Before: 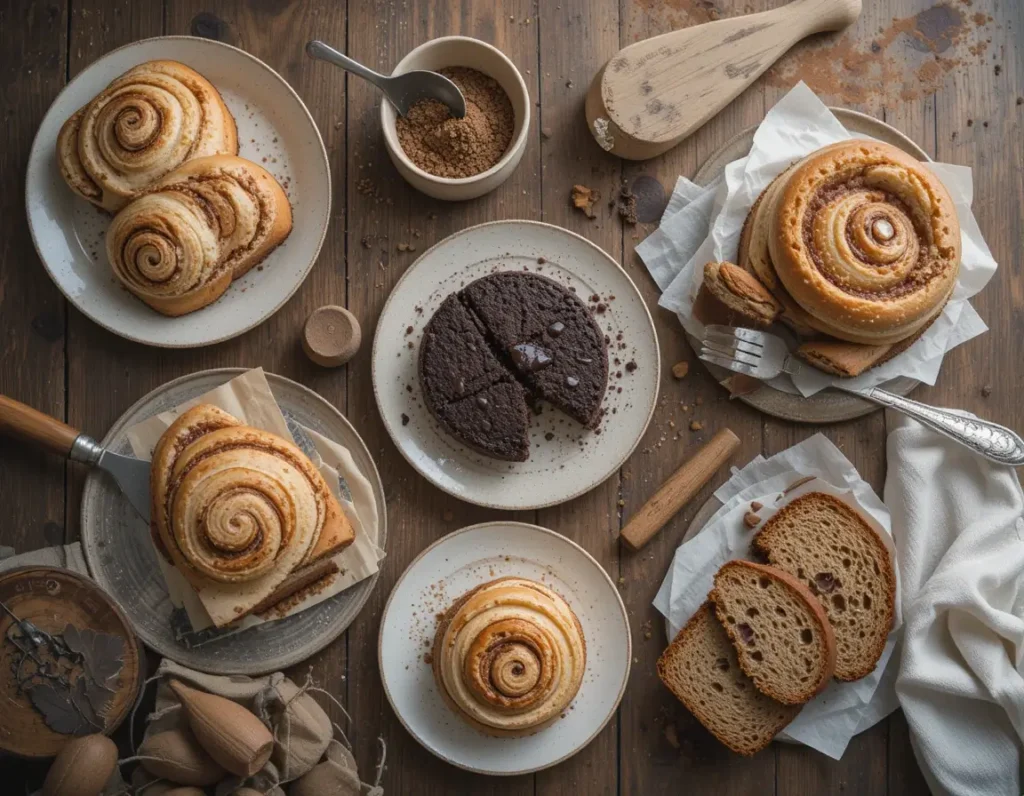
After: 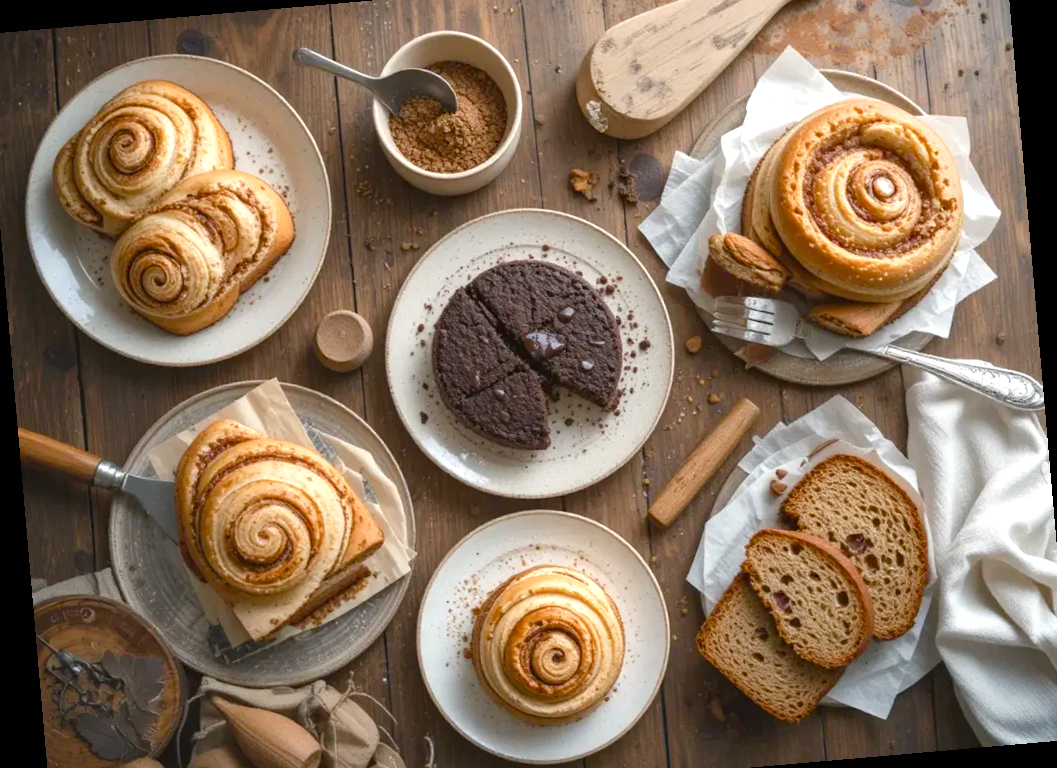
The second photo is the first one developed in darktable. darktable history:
rotate and perspective: rotation -4.98°, automatic cropping off
color balance rgb: perceptual saturation grading › global saturation 20%, perceptual saturation grading › highlights -25%, perceptual saturation grading › shadows 25%
exposure: black level correction 0, exposure 0.7 EV, compensate exposure bias true, compensate highlight preservation false
crop: left 1.507%, top 6.147%, right 1.379%, bottom 6.637%
